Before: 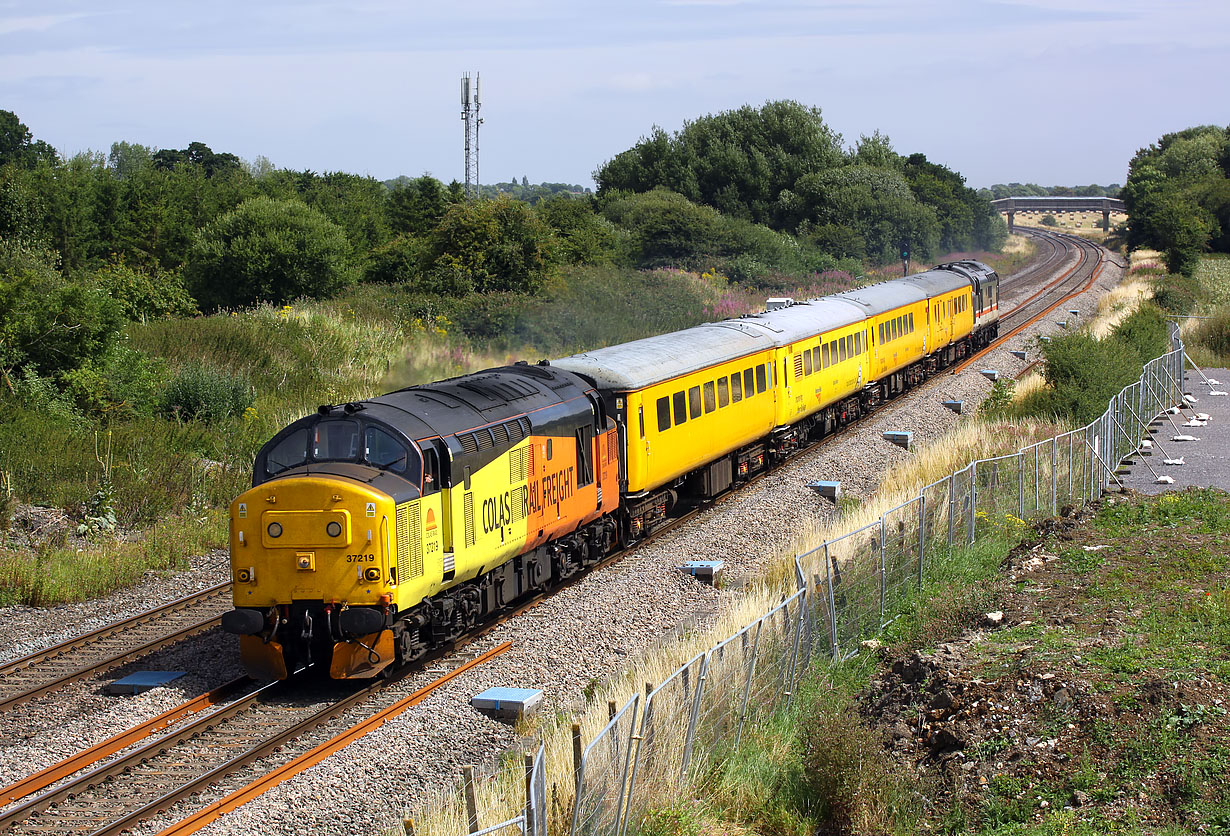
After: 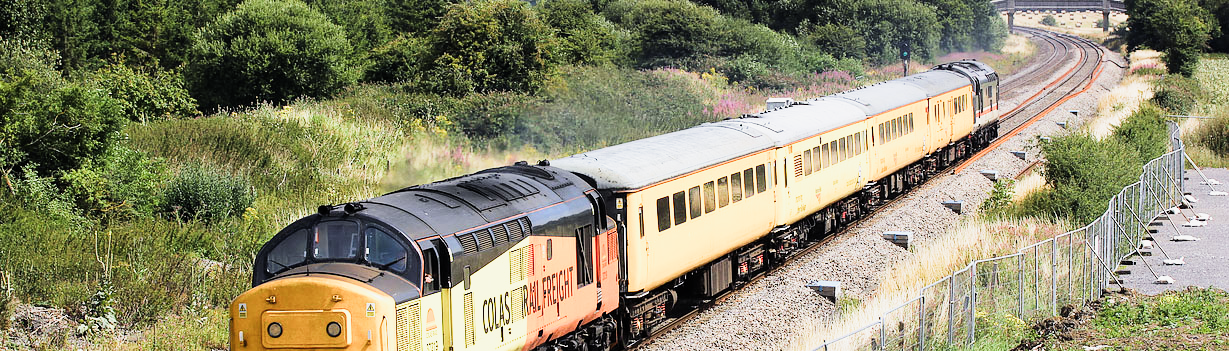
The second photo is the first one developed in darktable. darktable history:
filmic rgb: black relative exposure -7.98 EV, white relative exposure 4.02 EV, hardness 4.19, contrast 1.371, preserve chrominance RGB euclidean norm, color science v5 (2021), contrast in shadows safe, contrast in highlights safe
crop and rotate: top 24.005%, bottom 33.982%
exposure: black level correction 0, exposure 1.103 EV, compensate highlight preservation false
